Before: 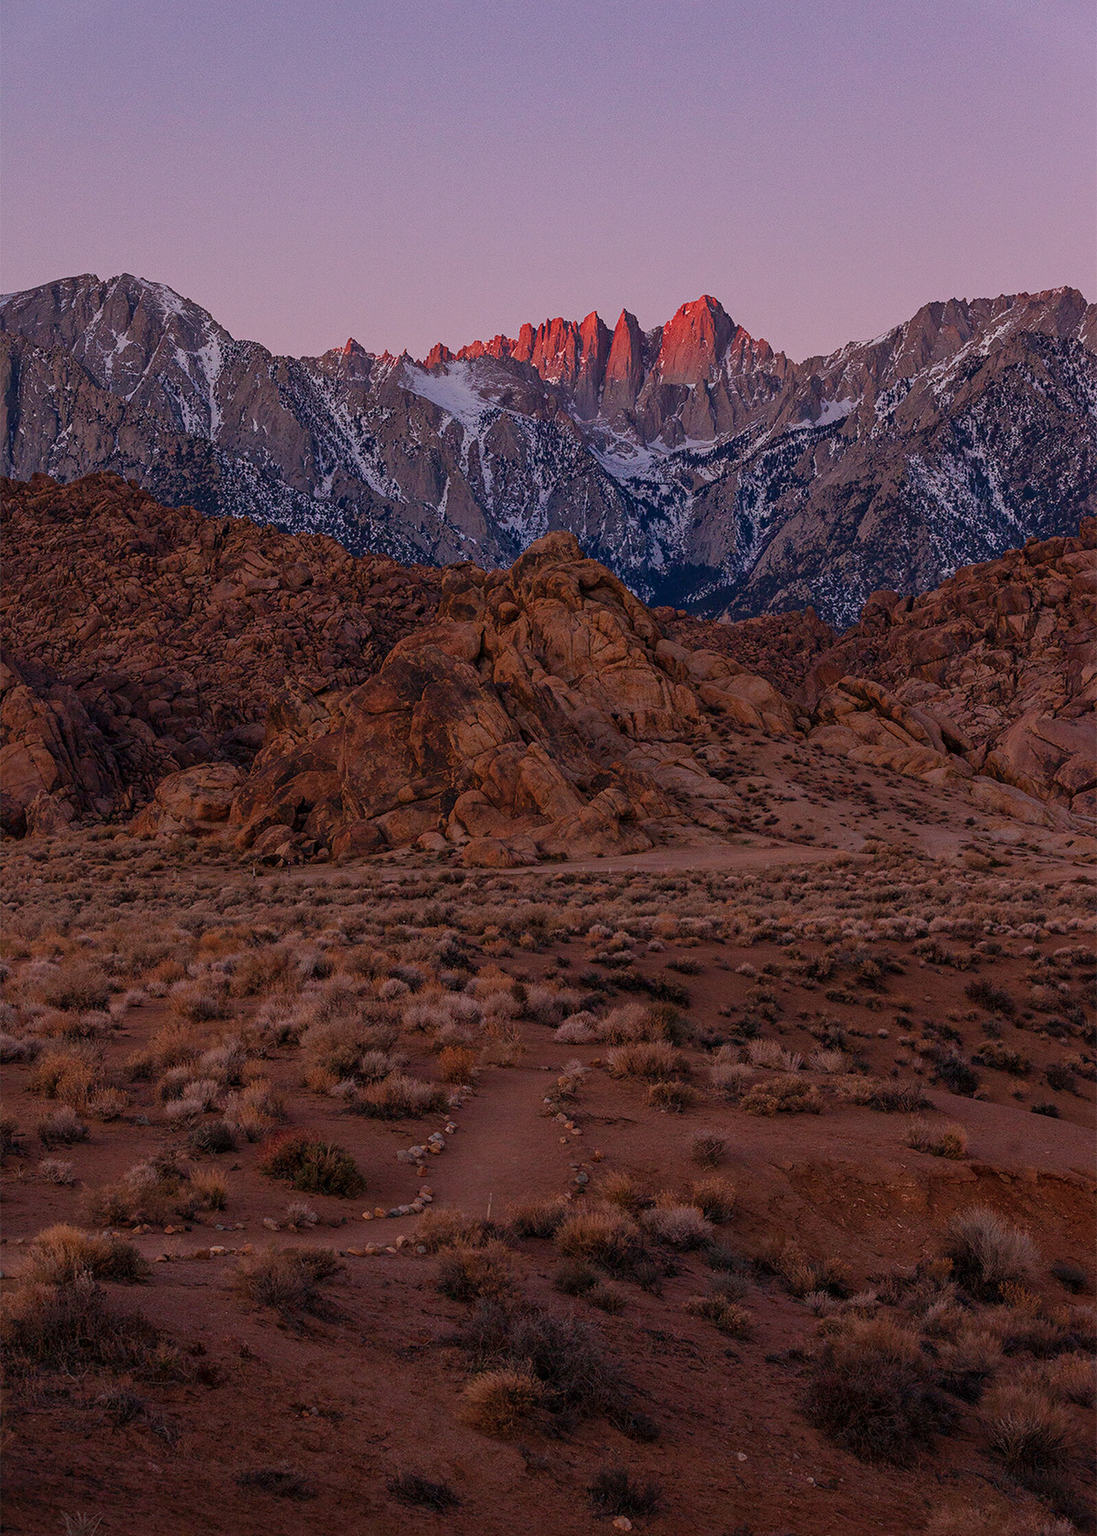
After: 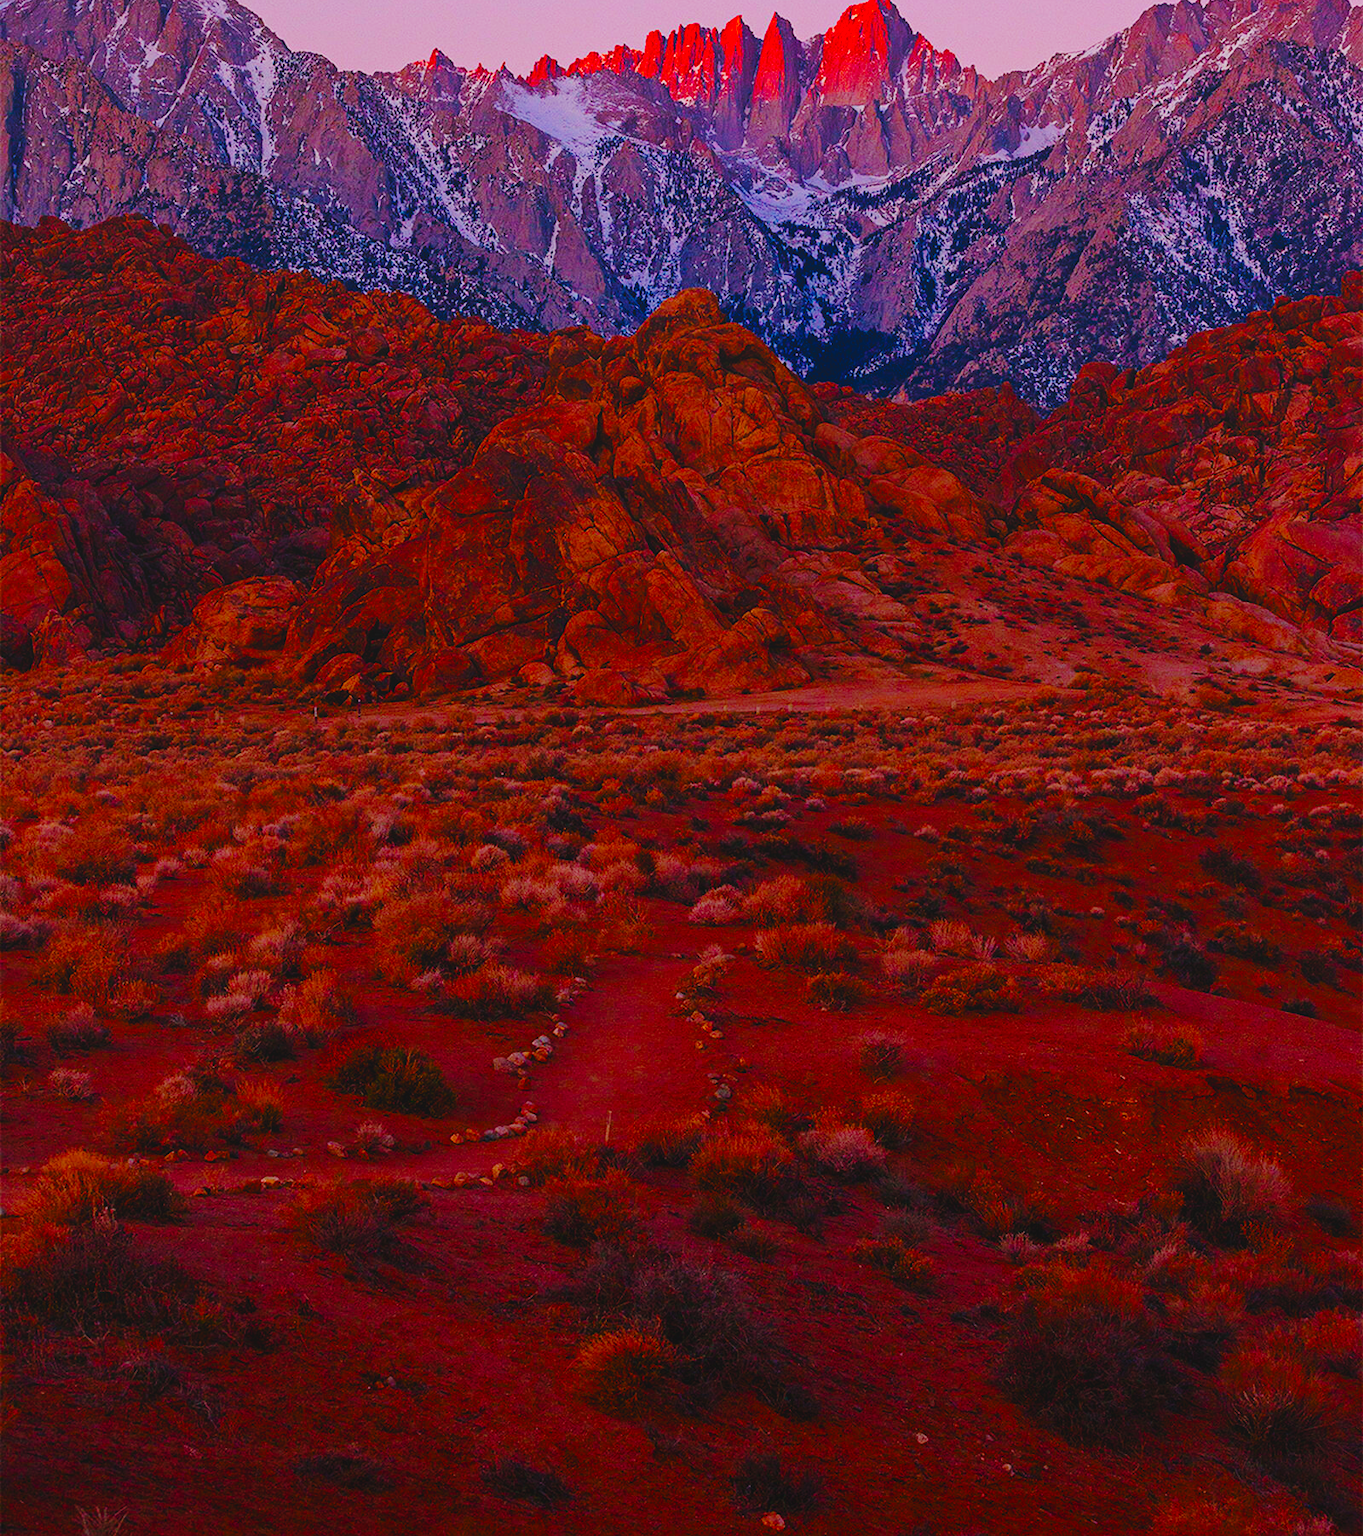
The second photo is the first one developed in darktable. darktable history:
crop and rotate: top 19.502%
base curve: curves: ch0 [(0, 0) (0.028, 0.03) (0.121, 0.232) (0.46, 0.748) (0.859, 0.968) (1, 1)], preserve colors none
color balance rgb: shadows lift › luminance -19.674%, perceptual saturation grading › global saturation 39.018%, perceptual saturation grading › highlights -25.588%, perceptual saturation grading › mid-tones 34.866%, perceptual saturation grading › shadows 35.991%, global vibrance 42.542%
local contrast: detail 72%
